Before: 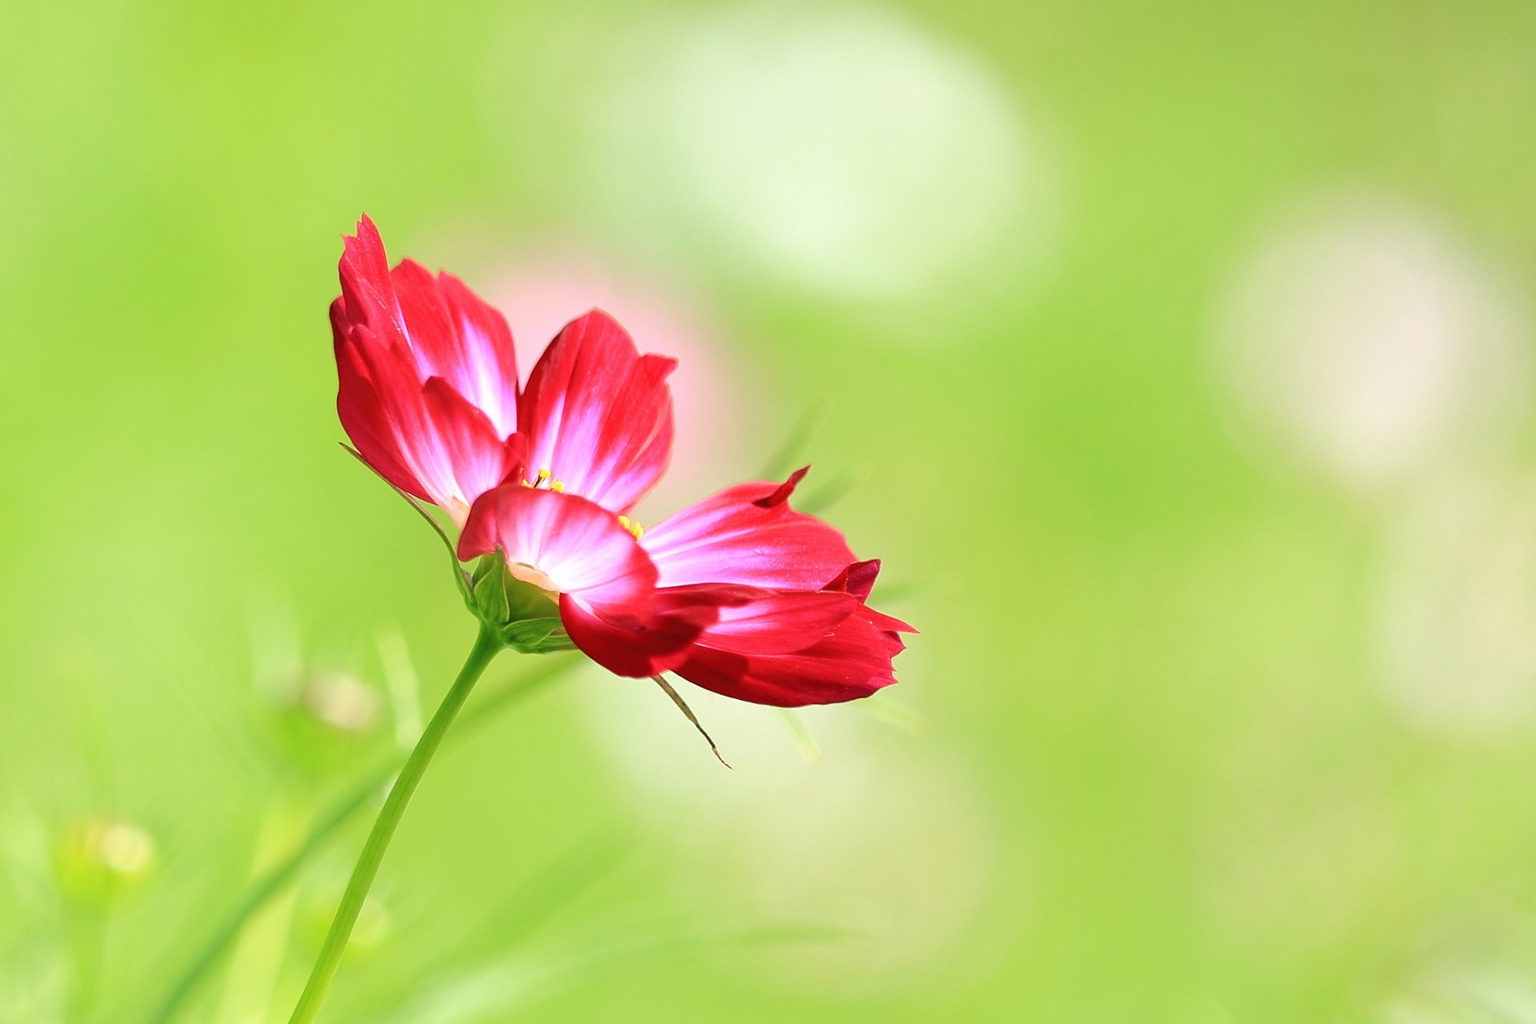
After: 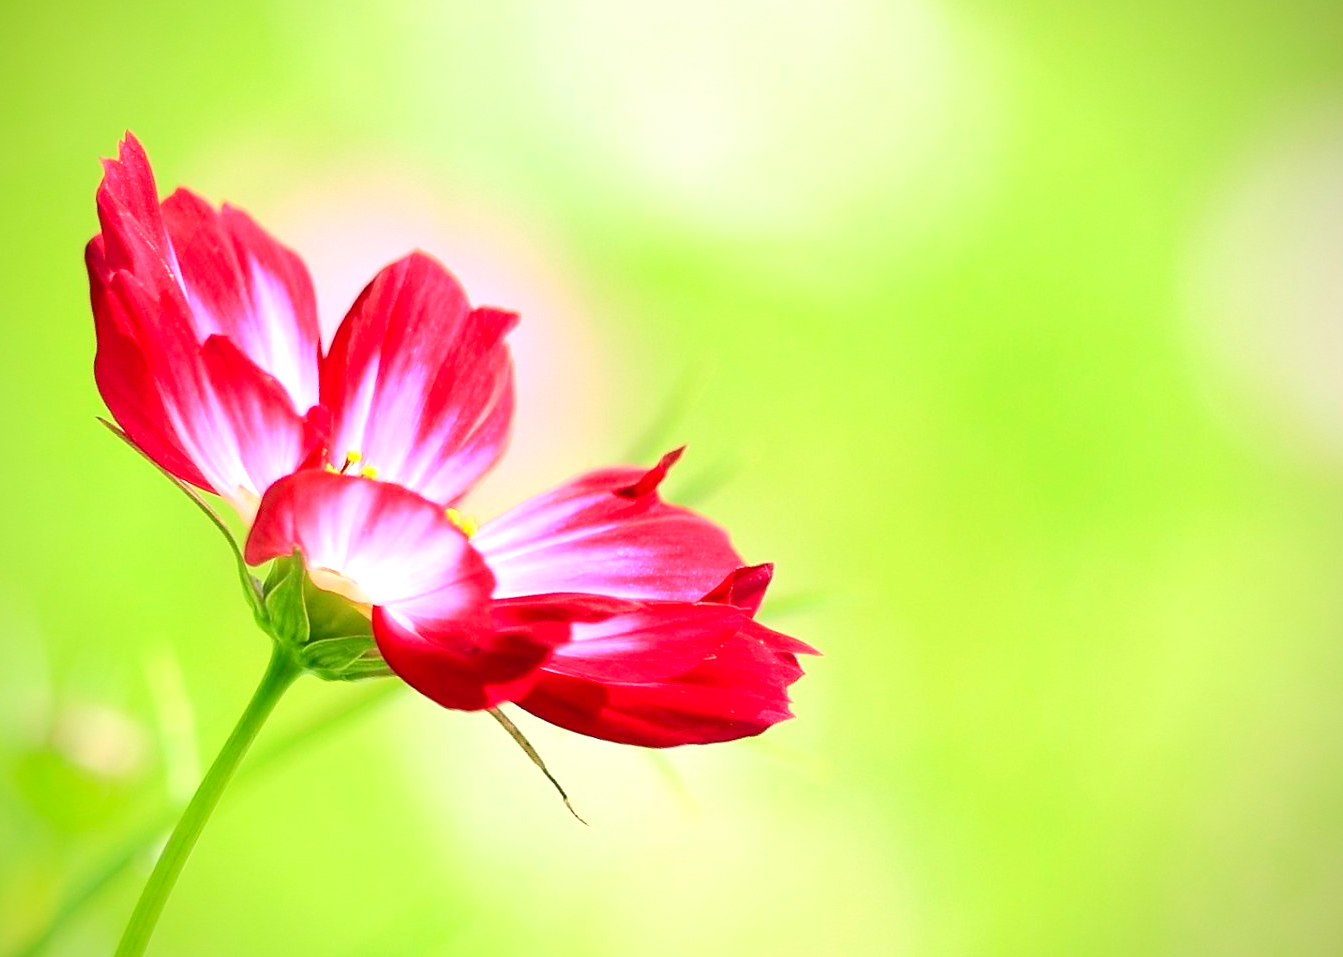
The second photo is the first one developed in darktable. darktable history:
crop and rotate: left 17.046%, top 10.659%, right 12.989%, bottom 14.553%
contrast brightness saturation: contrast 0.2, brightness 0.16, saturation 0.22
vignetting: saturation 0, unbound false
levels: levels [0, 0.476, 0.951]
